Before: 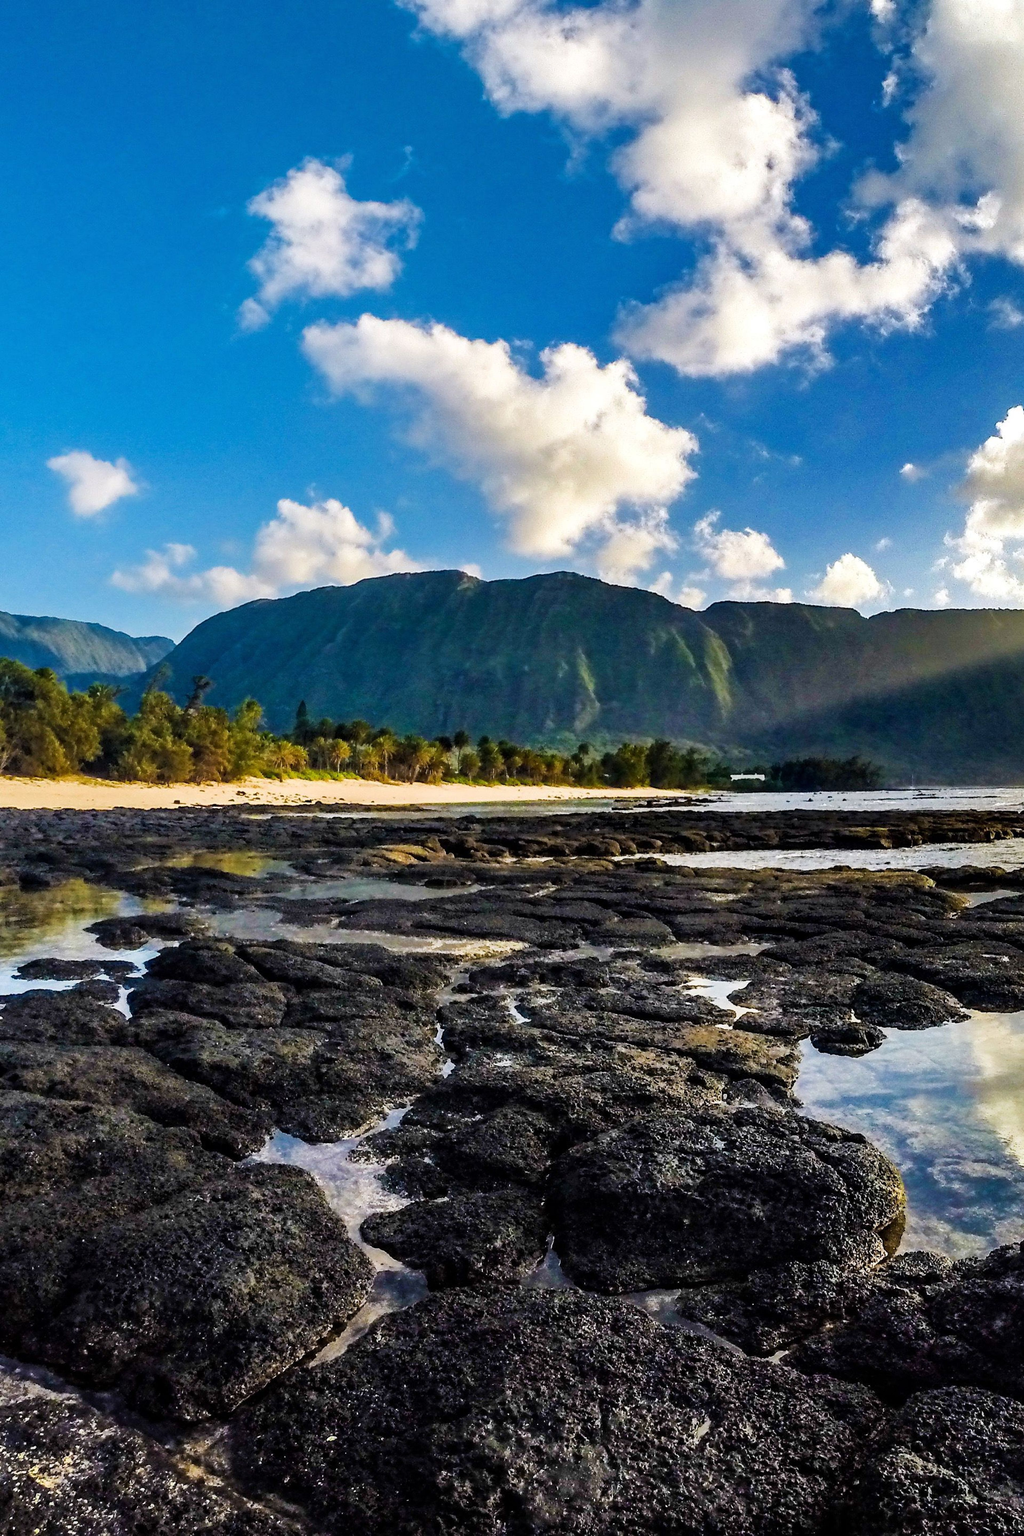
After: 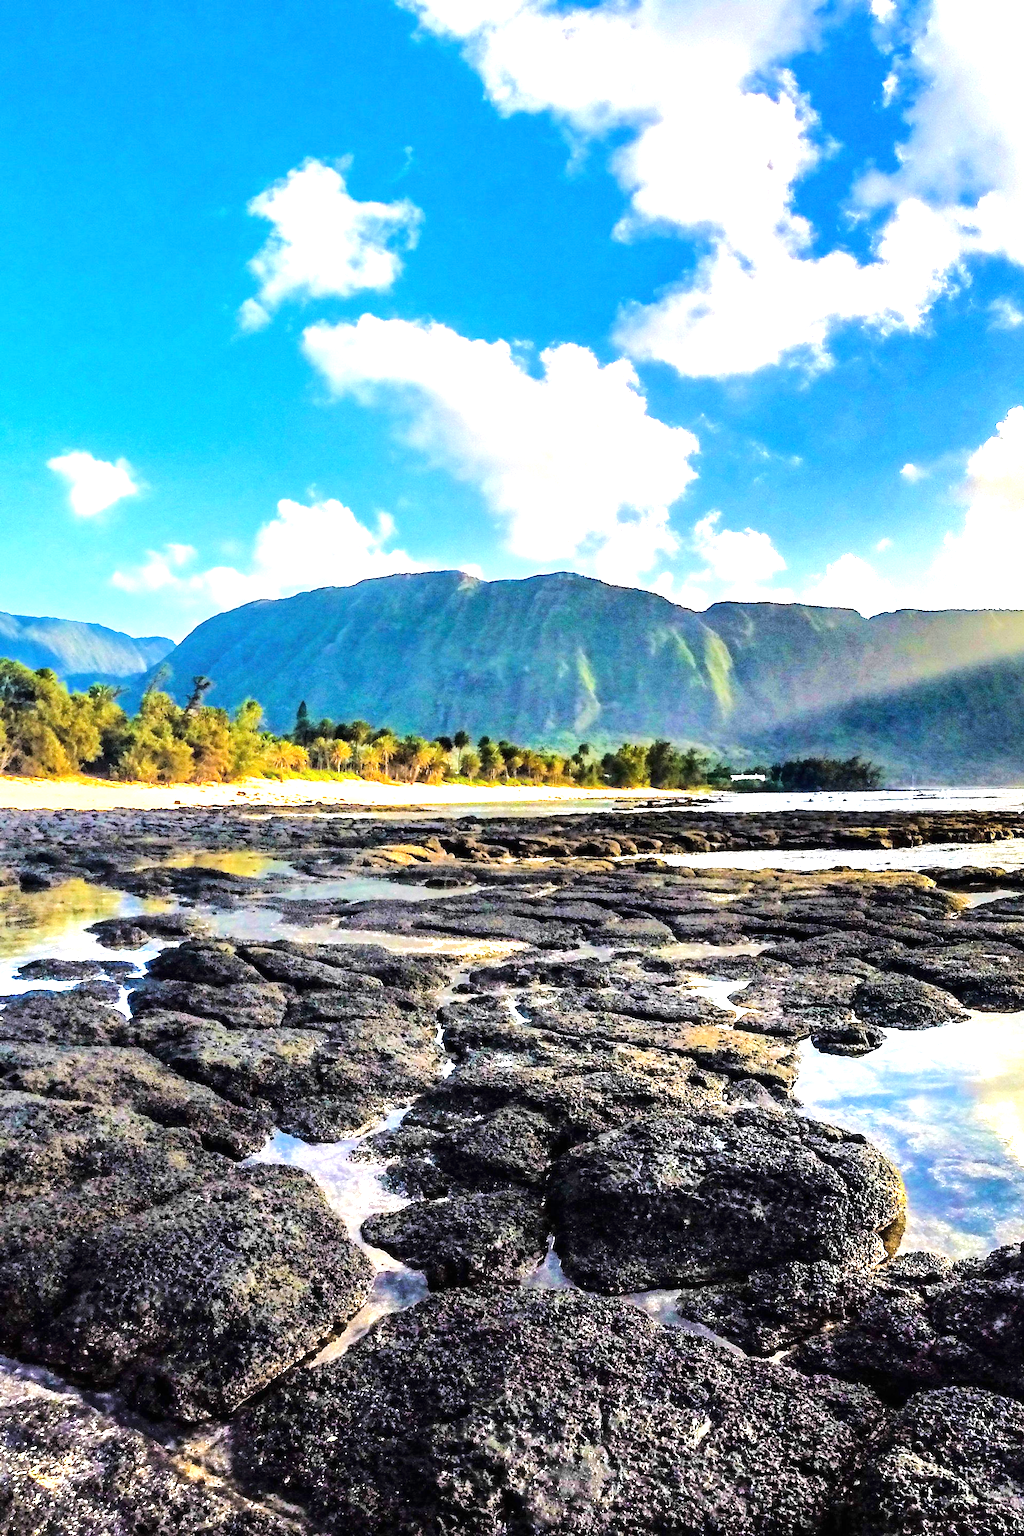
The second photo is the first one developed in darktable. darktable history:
tone equalizer: -7 EV 0.143 EV, -6 EV 0.598 EV, -5 EV 1.15 EV, -4 EV 1.37 EV, -3 EV 1.16 EV, -2 EV 0.6 EV, -1 EV 0.161 EV, edges refinement/feathering 500, mask exposure compensation -1.57 EV, preserve details no
exposure: black level correction 0, exposure 1.191 EV, compensate highlight preservation false
